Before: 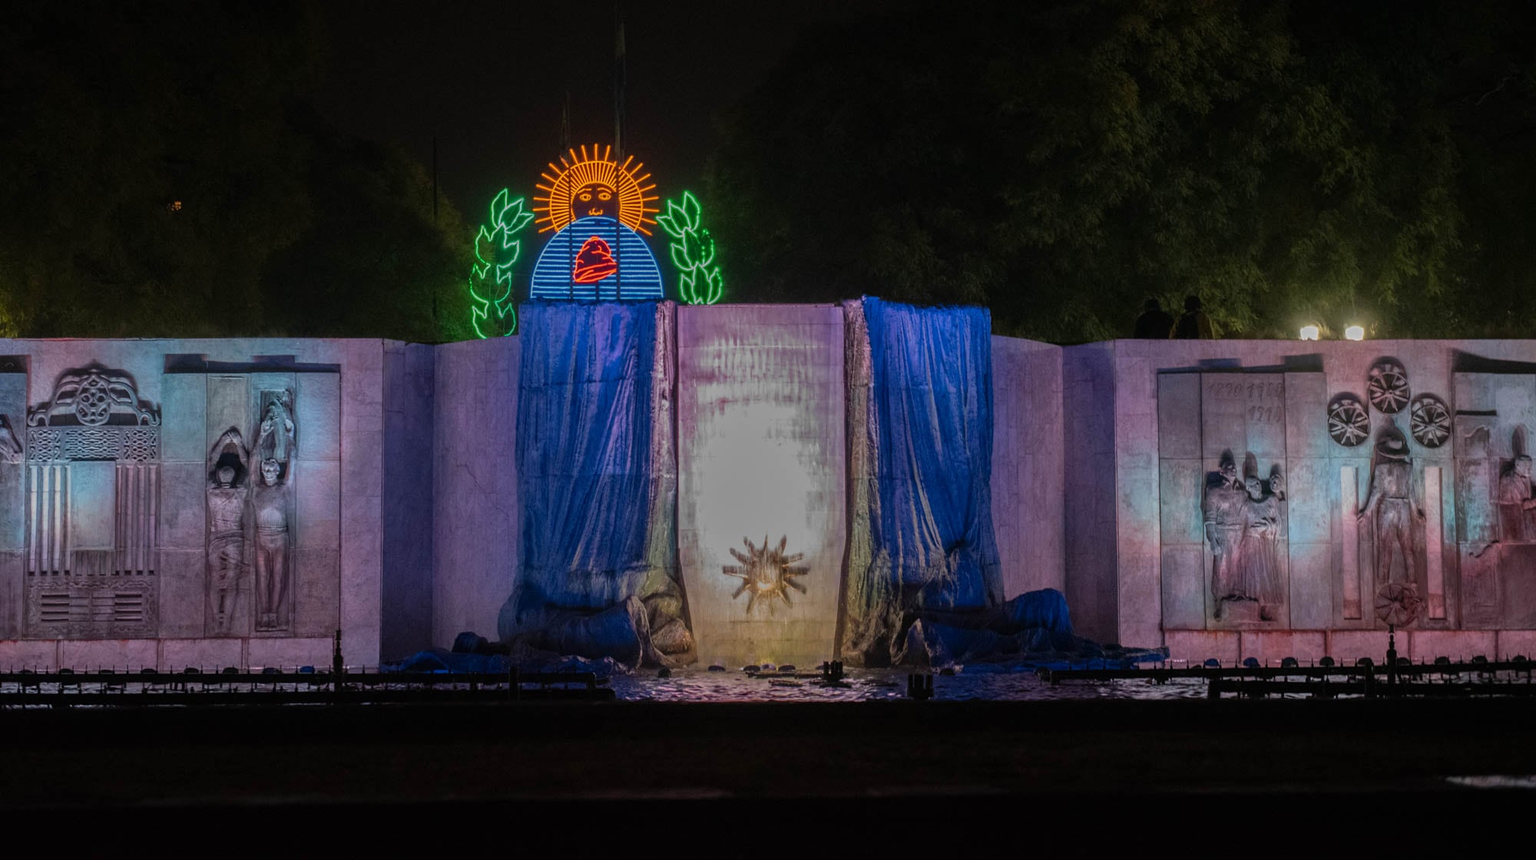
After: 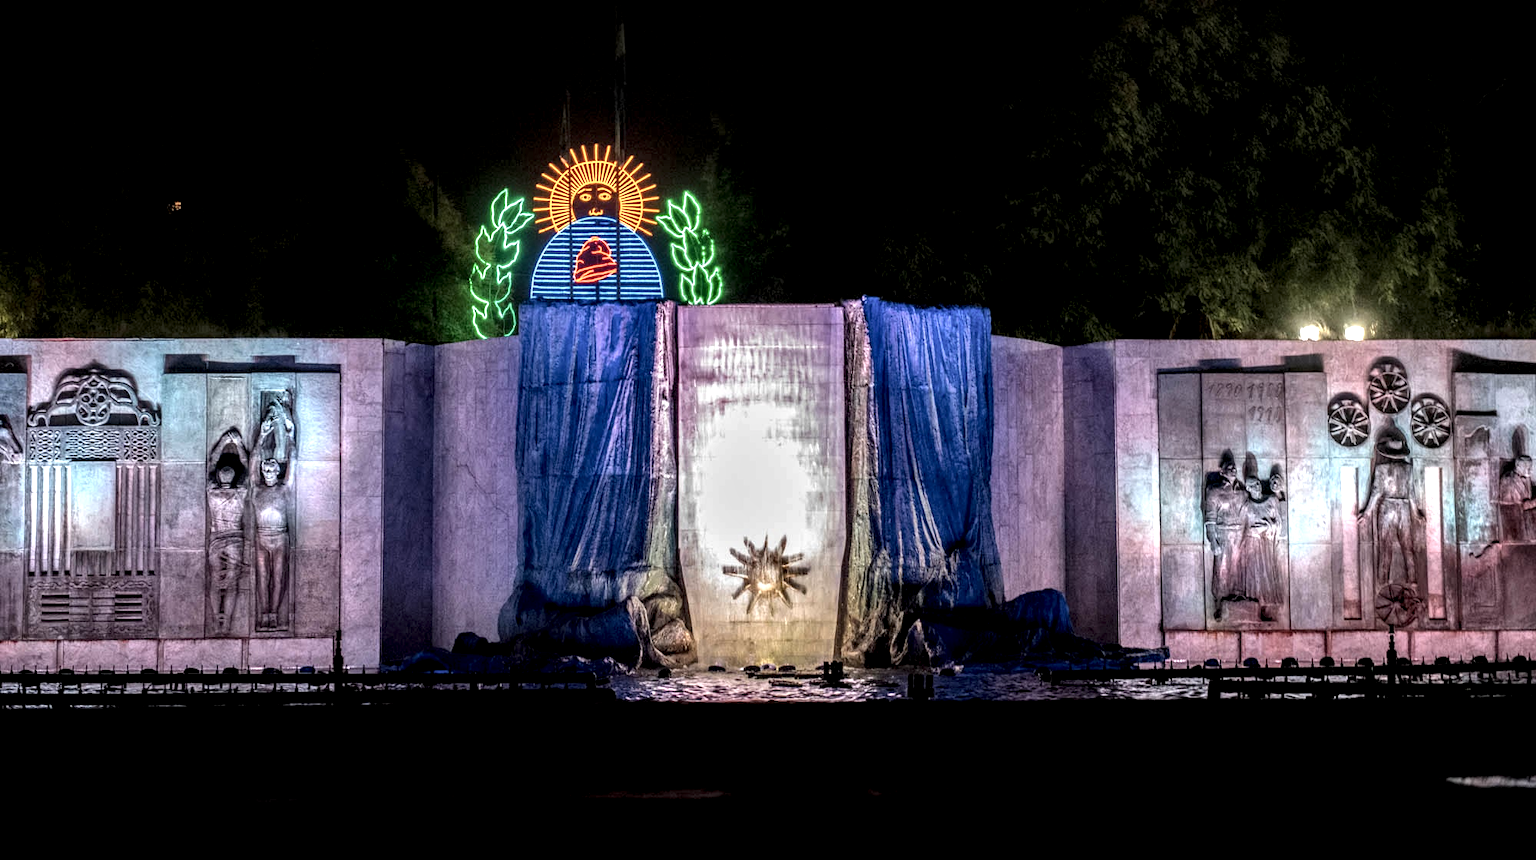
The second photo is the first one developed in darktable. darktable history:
local contrast: shadows 168%, detail 226%
